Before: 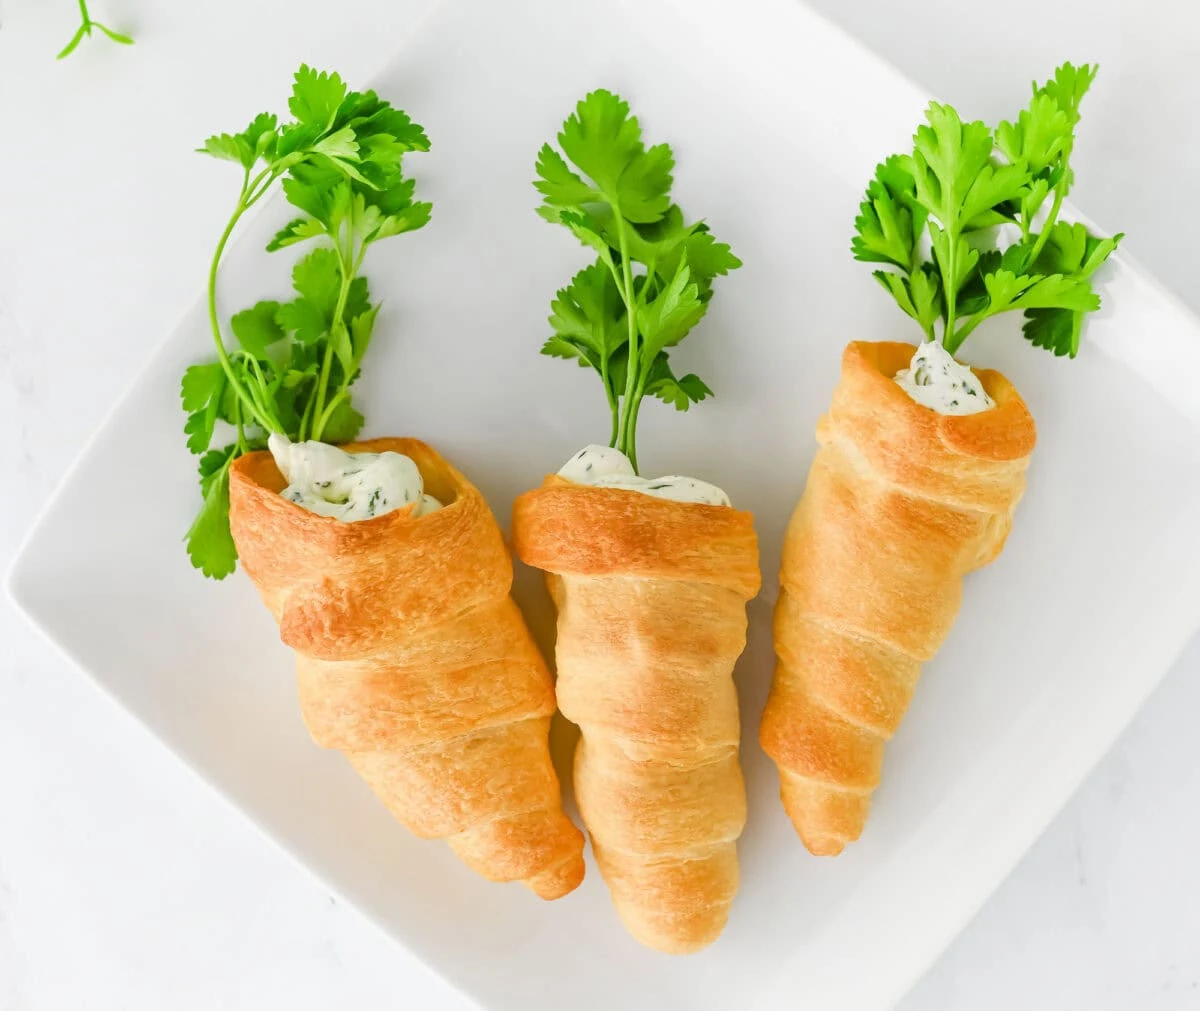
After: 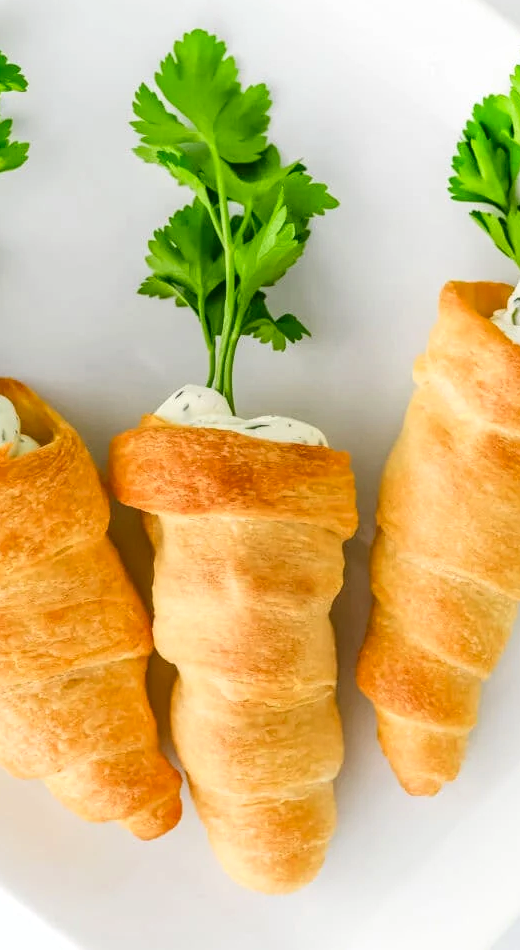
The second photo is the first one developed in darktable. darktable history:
contrast brightness saturation: contrast 0.147, brightness -0.012, saturation 0.105
local contrast: on, module defaults
crop: left 33.633%, top 5.978%, right 22.989%
